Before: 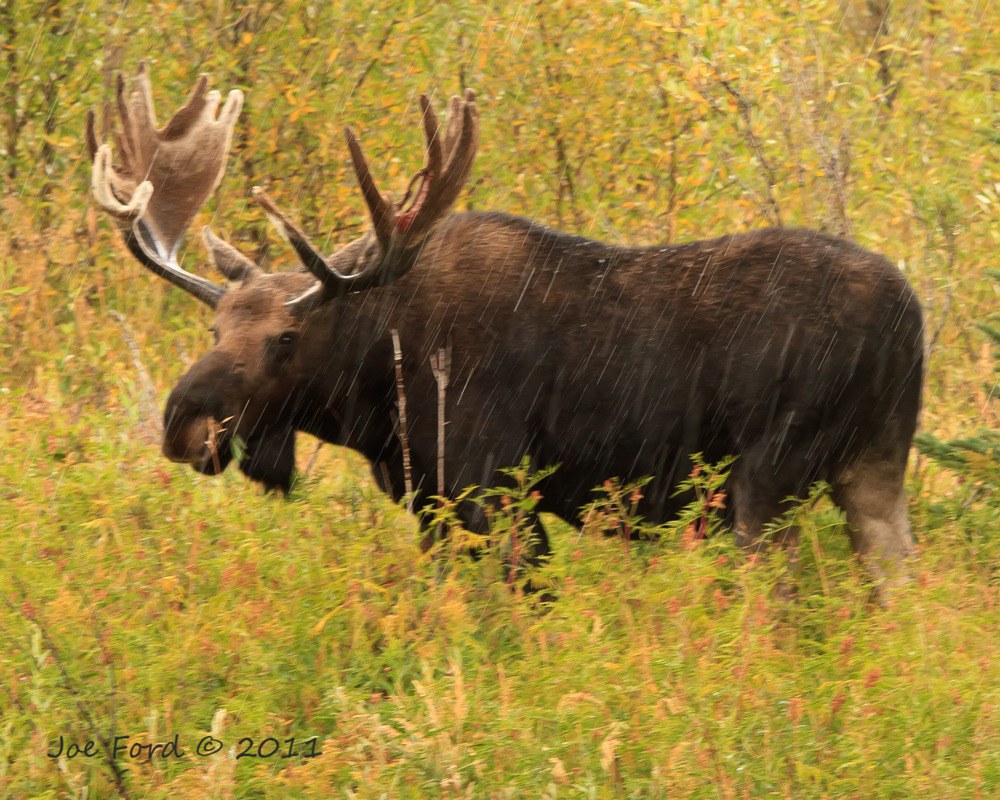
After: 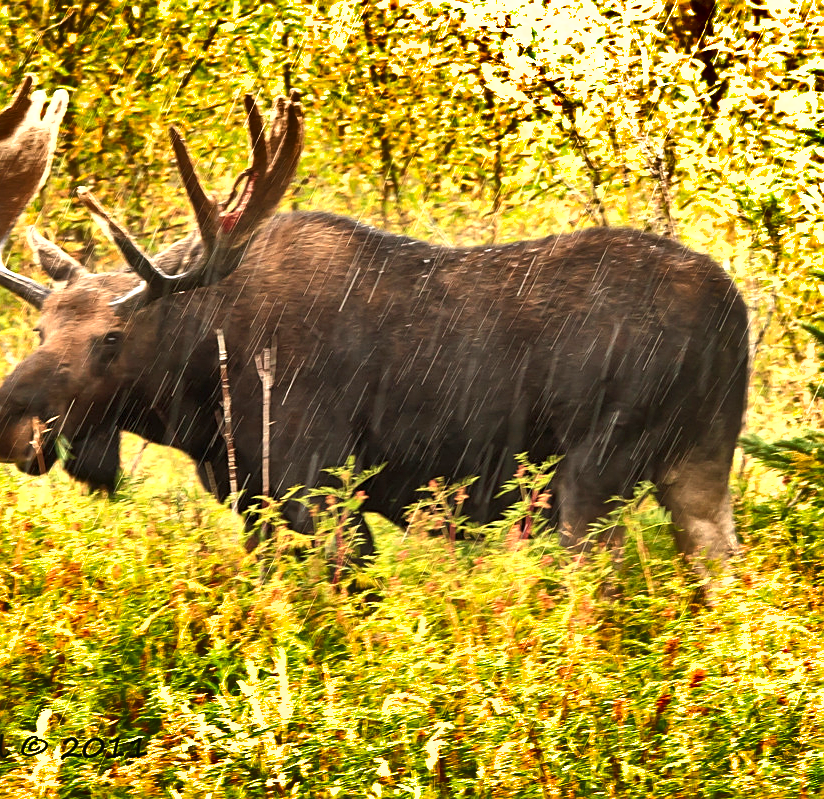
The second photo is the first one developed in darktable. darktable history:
exposure: exposure 1.137 EV, compensate highlight preservation false
shadows and highlights: shadows 20.91, highlights -82.73, soften with gaussian
white balance: red 1, blue 1
crop: left 17.582%, bottom 0.031%
sharpen: on, module defaults
